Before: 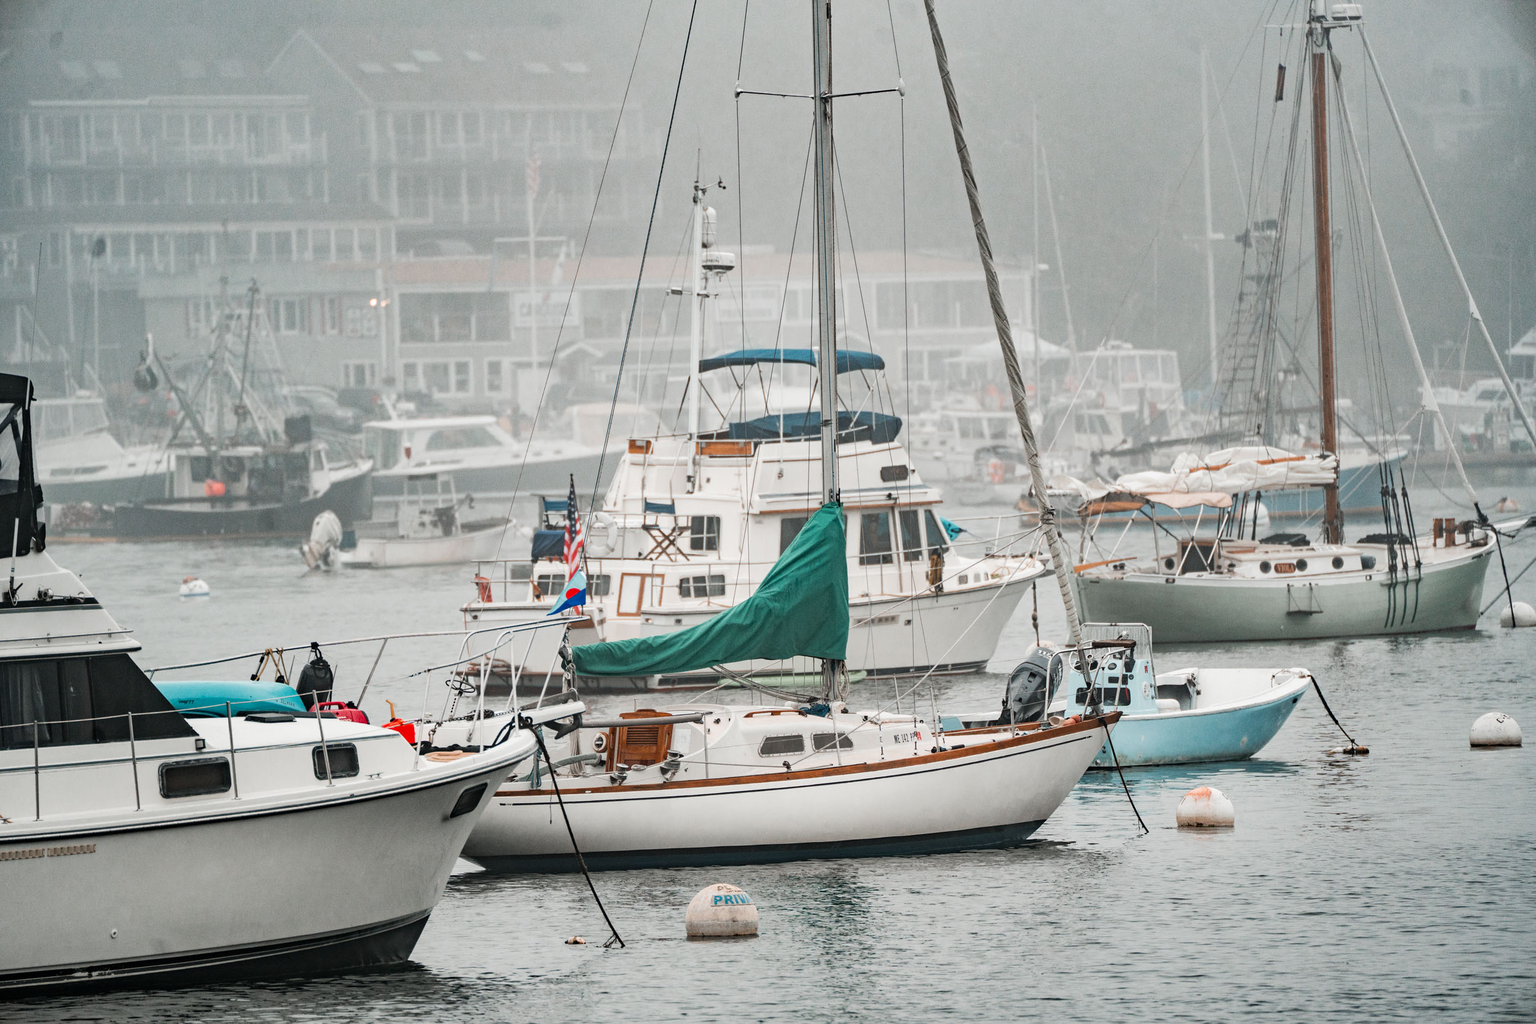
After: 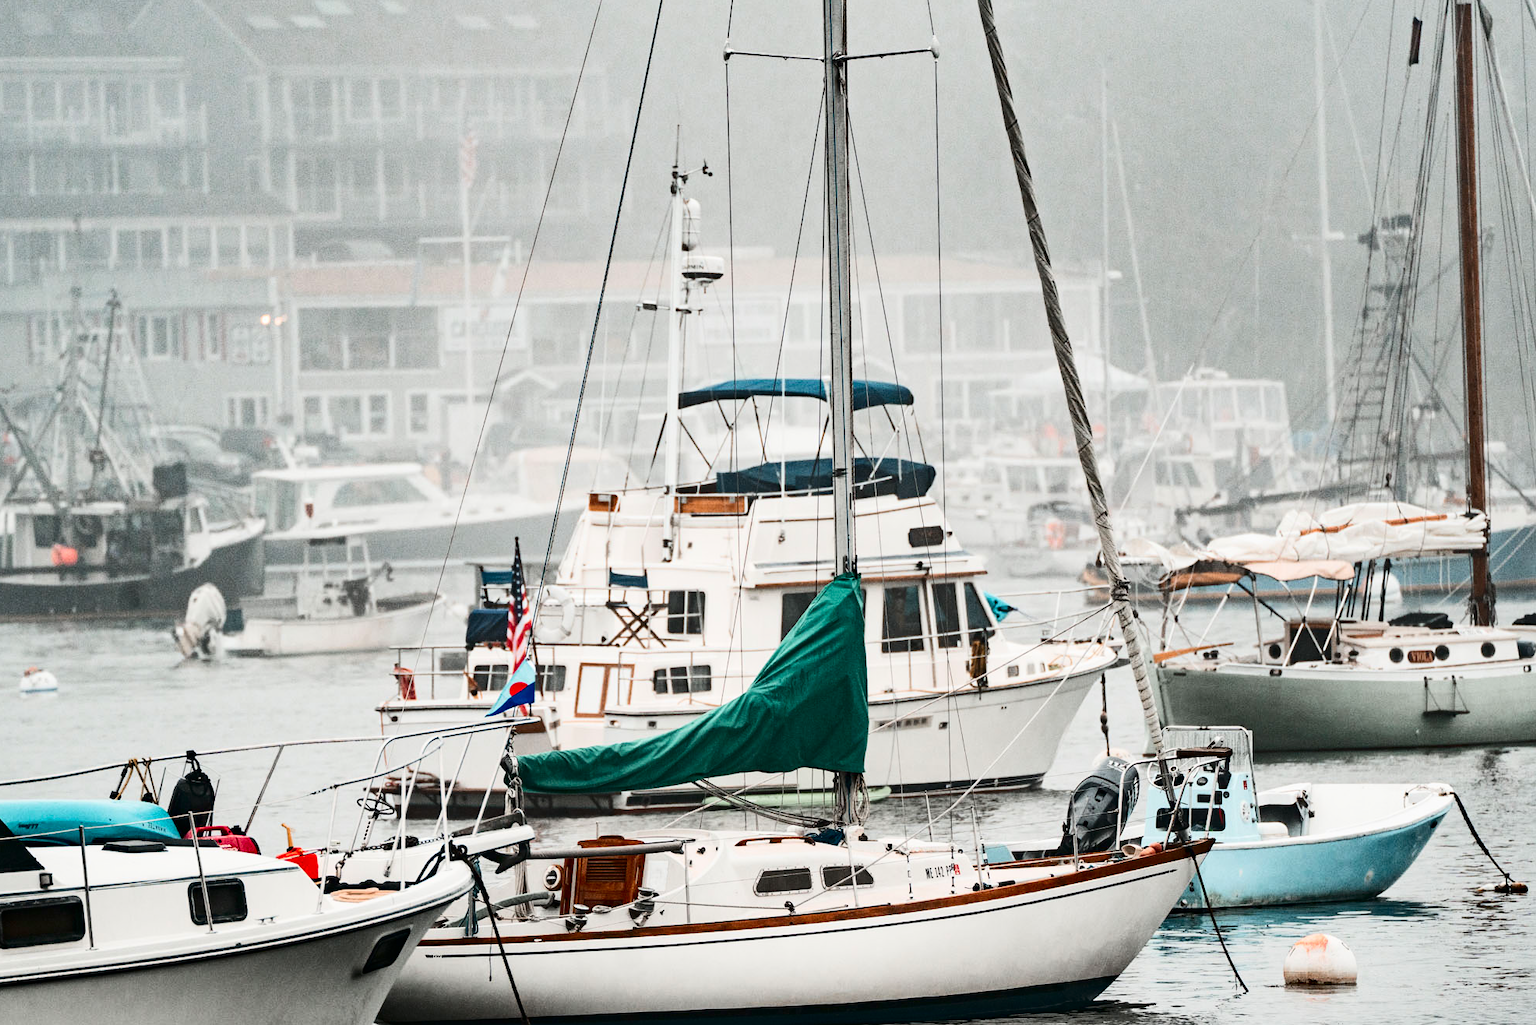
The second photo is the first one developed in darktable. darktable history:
crop and rotate: left 10.691%, top 4.988%, right 10.428%, bottom 16%
contrast brightness saturation: contrast 0.331, brightness -0.081, saturation 0.168
